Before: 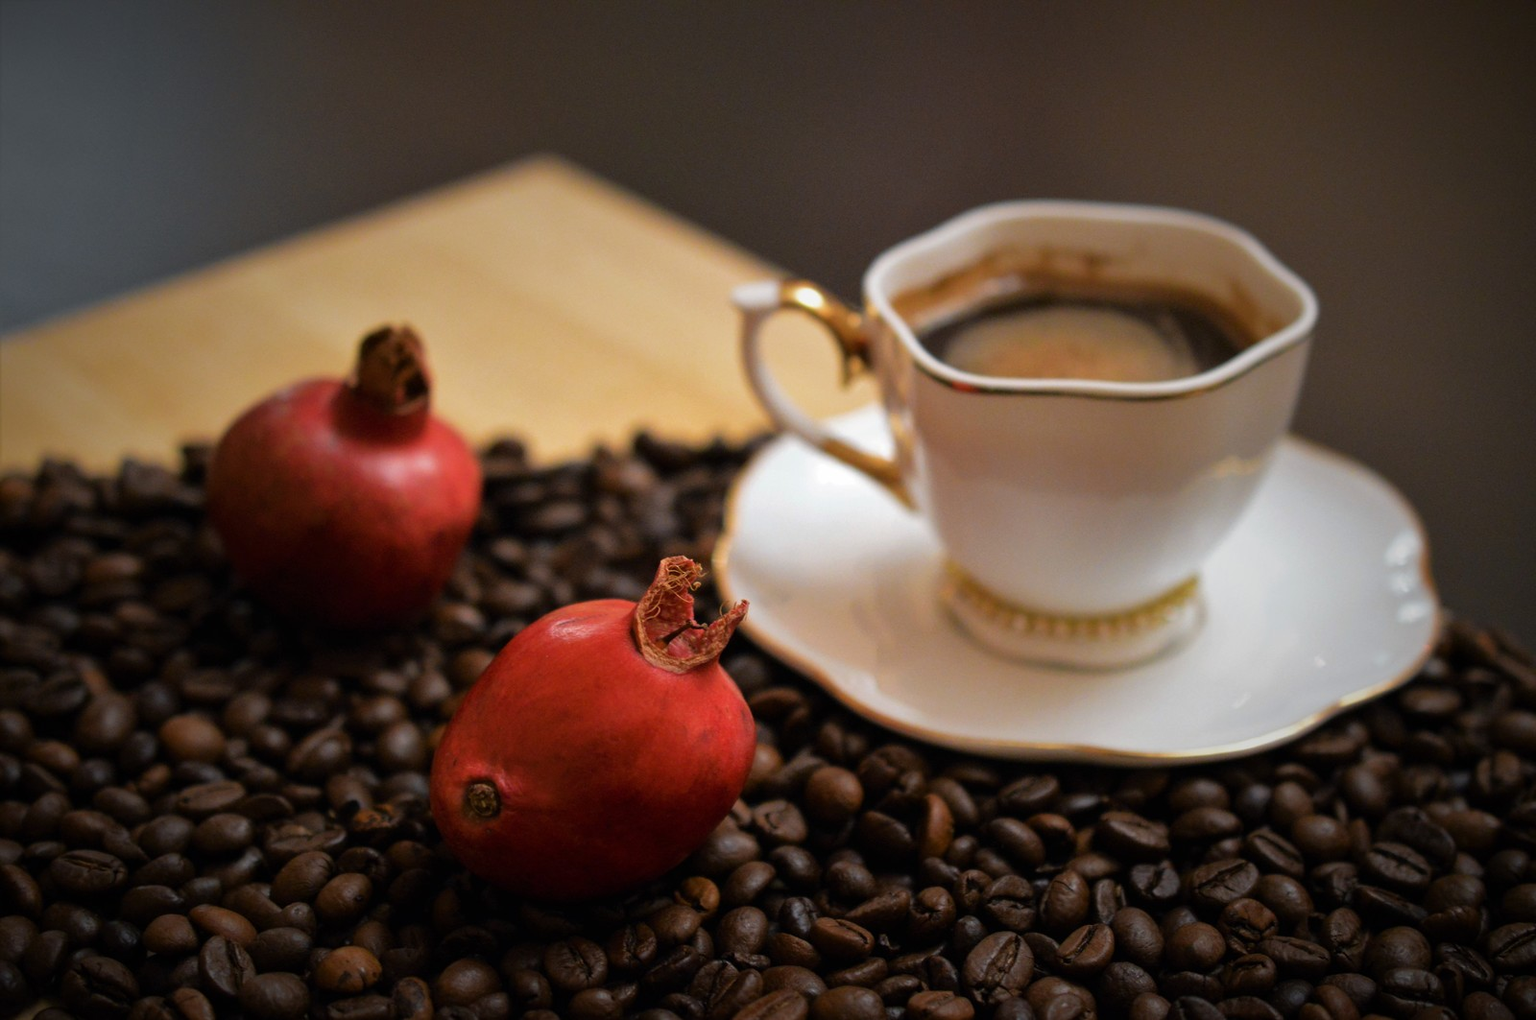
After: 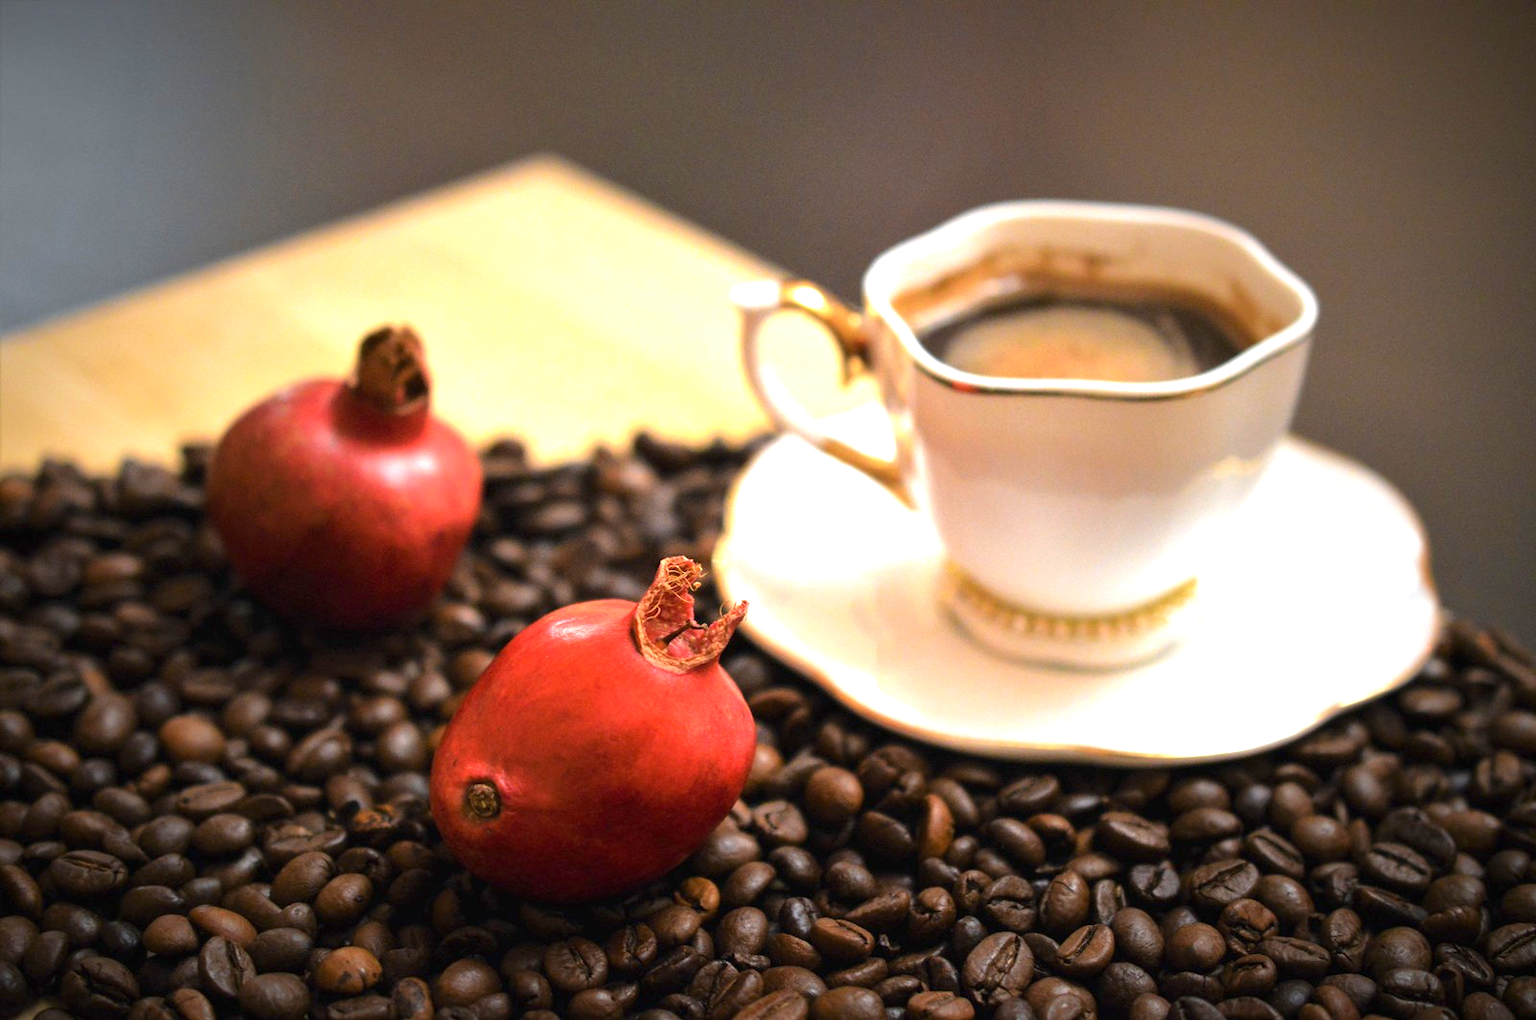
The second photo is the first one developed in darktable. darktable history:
levels: mode automatic, levels [0, 0.492, 0.984]
exposure: black level correction 0, exposure 1.49 EV, compensate highlight preservation false
